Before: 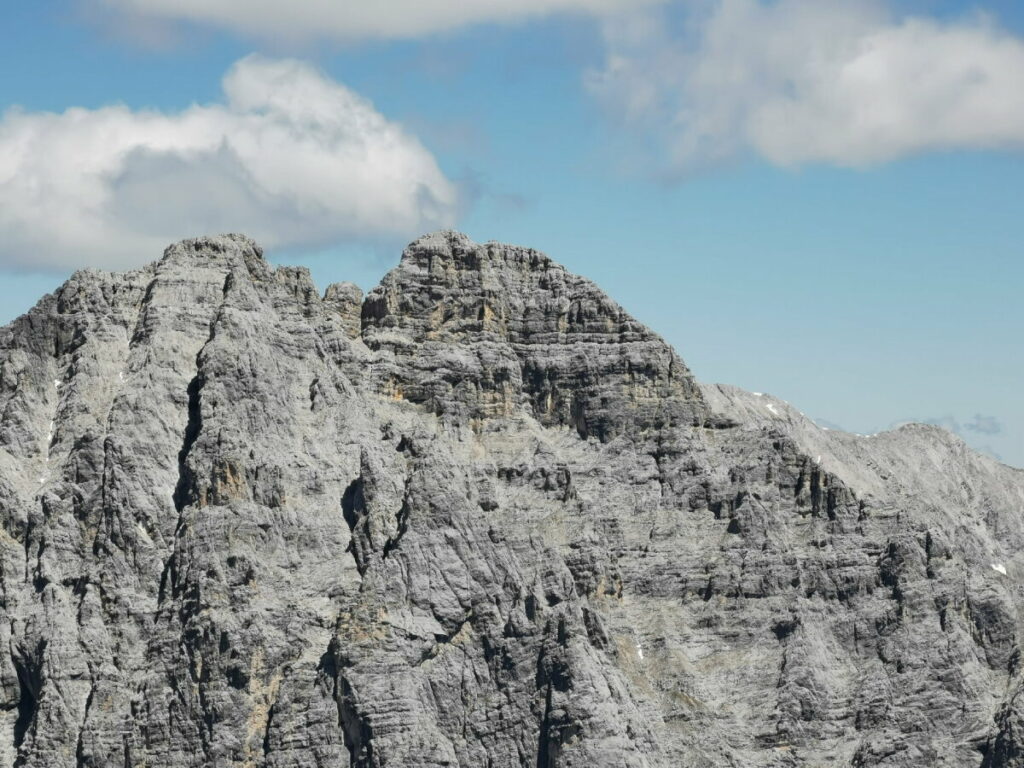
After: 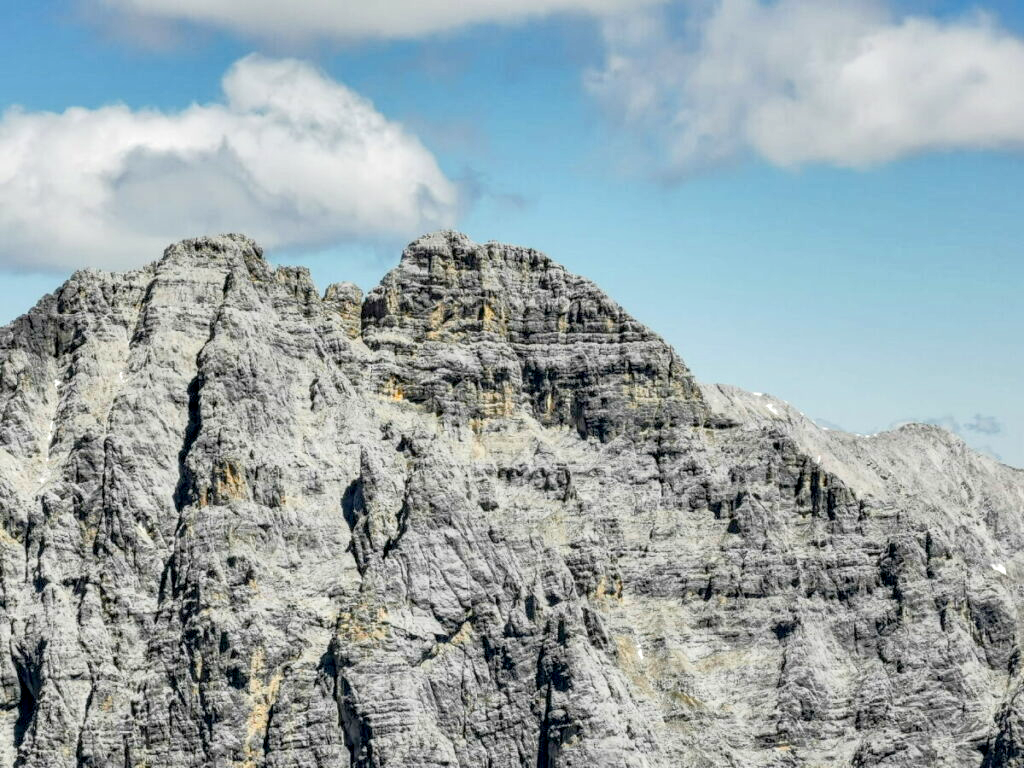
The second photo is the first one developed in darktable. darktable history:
color zones: curves: ch0 [(0.224, 0.526) (0.75, 0.5)]; ch1 [(0.055, 0.526) (0.224, 0.761) (0.377, 0.526) (0.75, 0.5)]
zone system: zone [-1, 0.206, 0.358, 0.477, 0.561, 0.661, 0.752, 0.823, 0.884, -1 ×16]
shadows and highlights: shadows 43.71, white point adjustment -1.46, soften with gaussian
local contrast: highlights 65%, shadows 54%, detail 169%, midtone range 0.514
